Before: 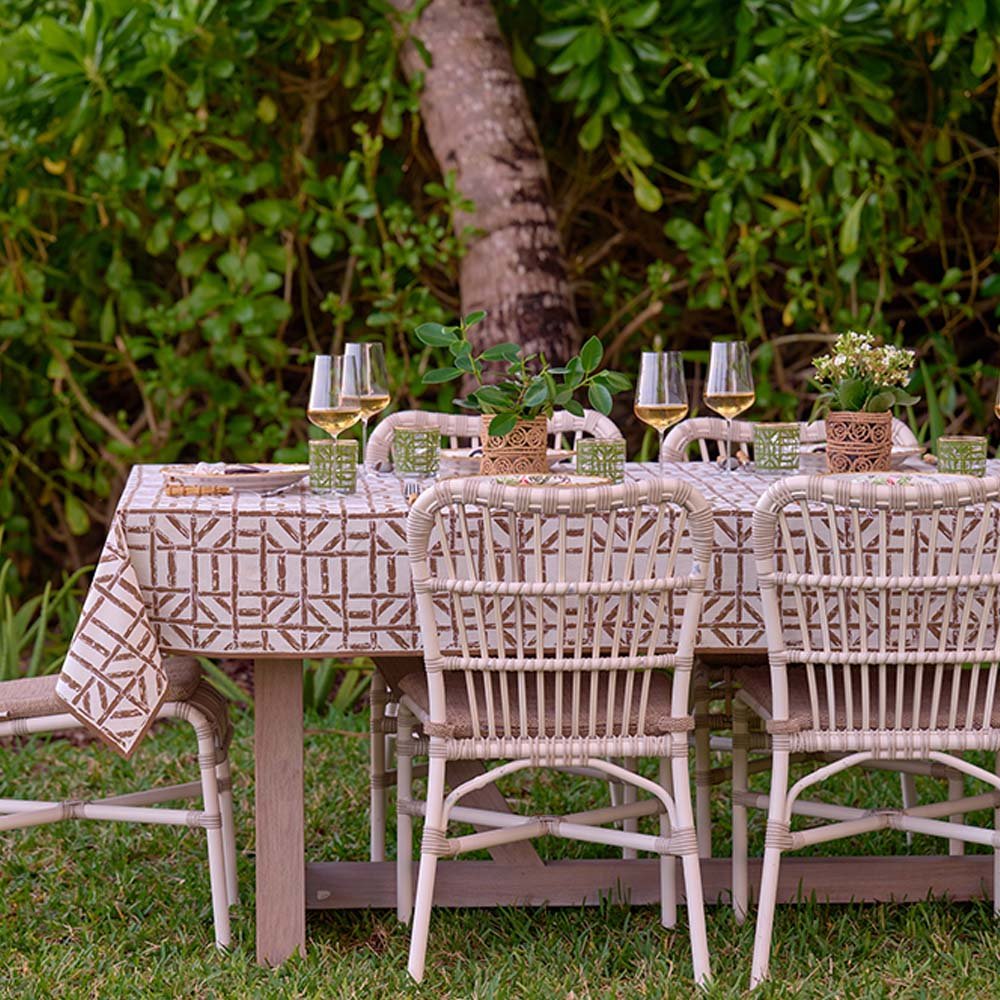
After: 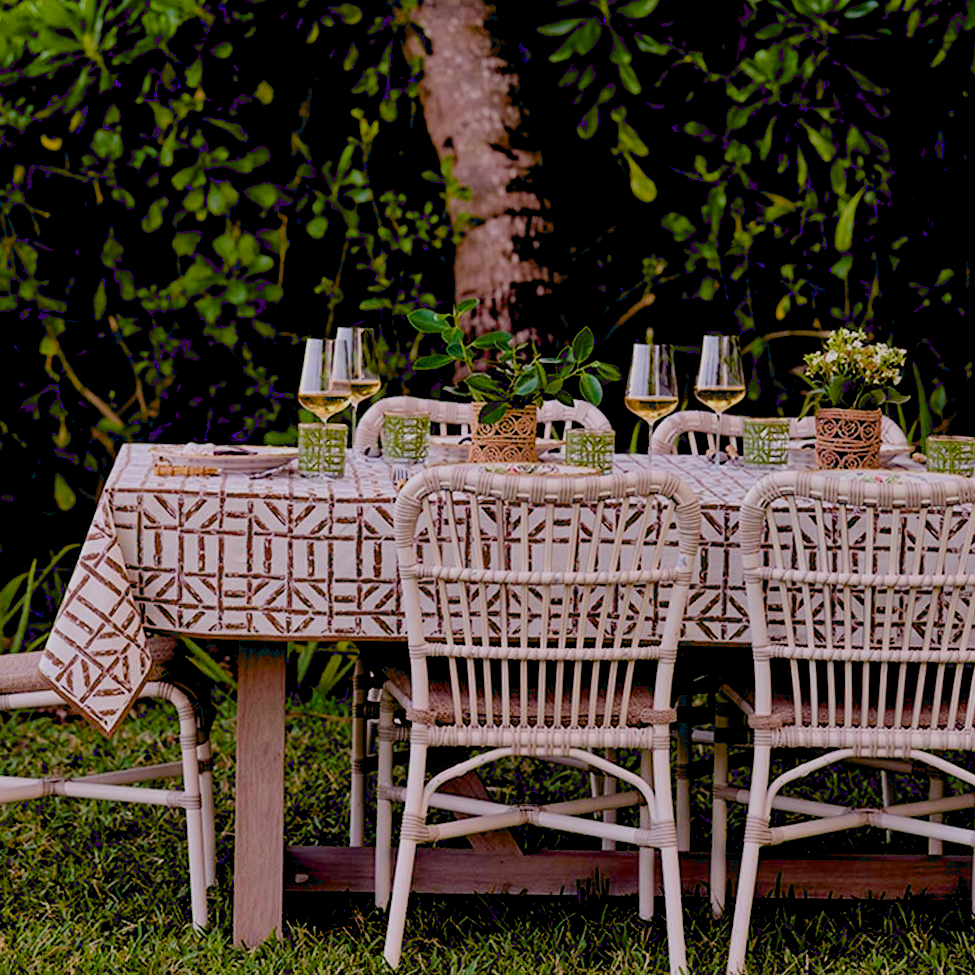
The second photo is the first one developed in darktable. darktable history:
exposure: black level correction 0.054, exposure -0.033 EV, compensate highlight preservation false
crop and rotate: angle -1.45°
filmic rgb: black relative exposure -7.65 EV, white relative exposure 4.56 EV, hardness 3.61, preserve chrominance max RGB
